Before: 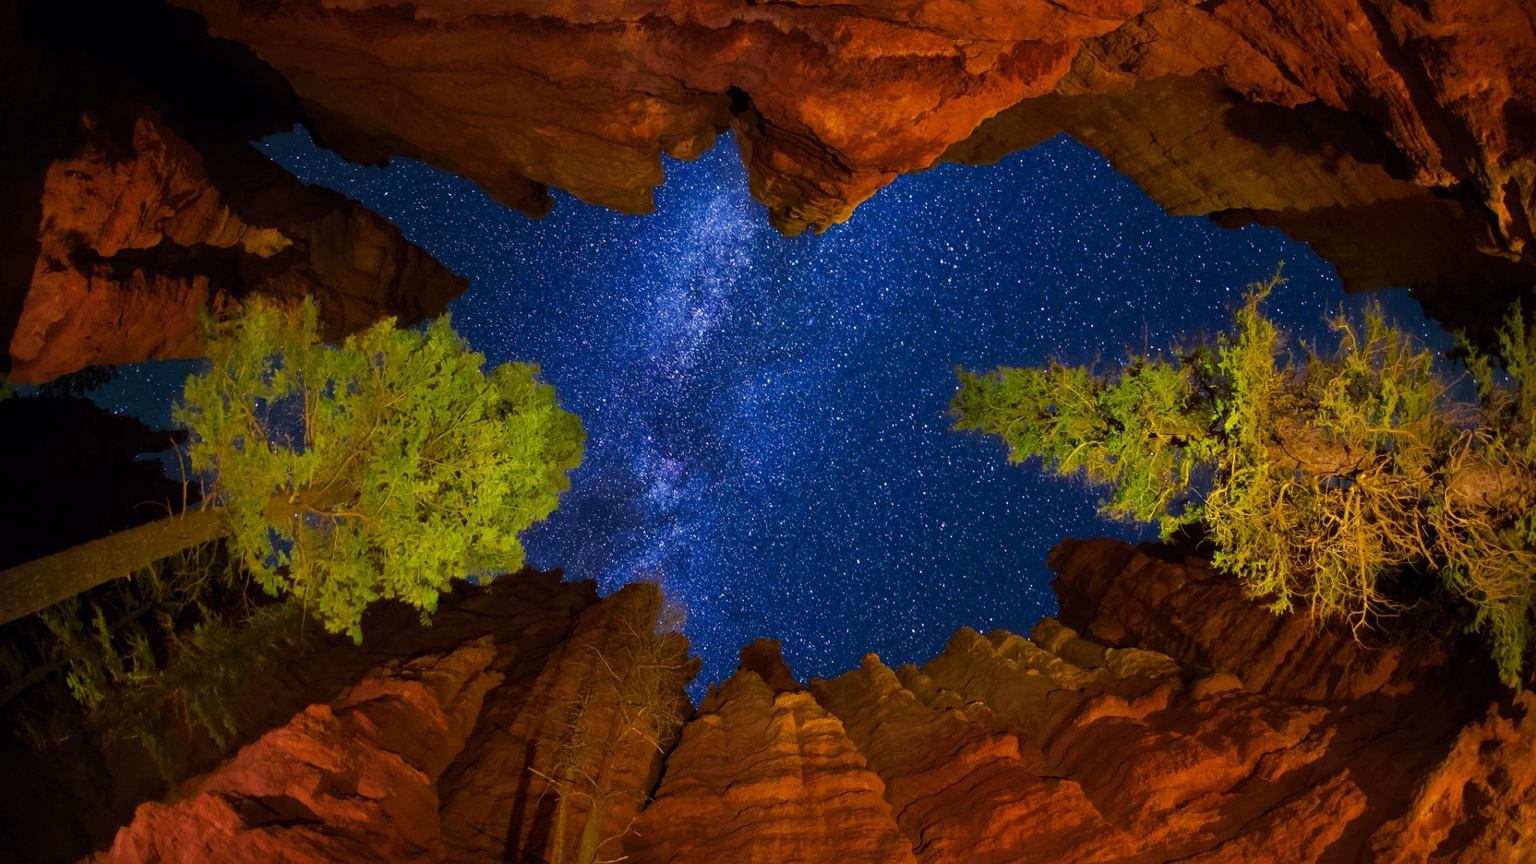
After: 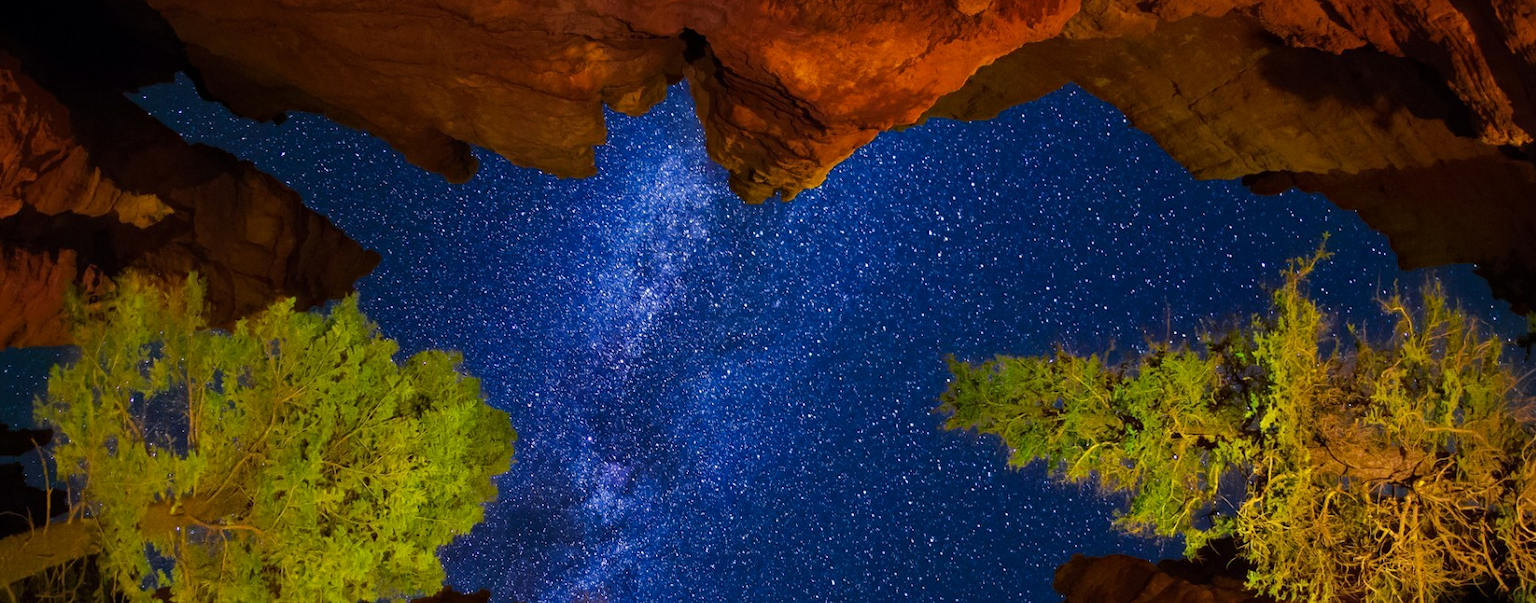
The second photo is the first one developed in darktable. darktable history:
crop and rotate: left 9.325%, top 7.308%, right 4.798%, bottom 32.61%
haze removal: strength 0.261, distance 0.247, compatibility mode true, adaptive false
